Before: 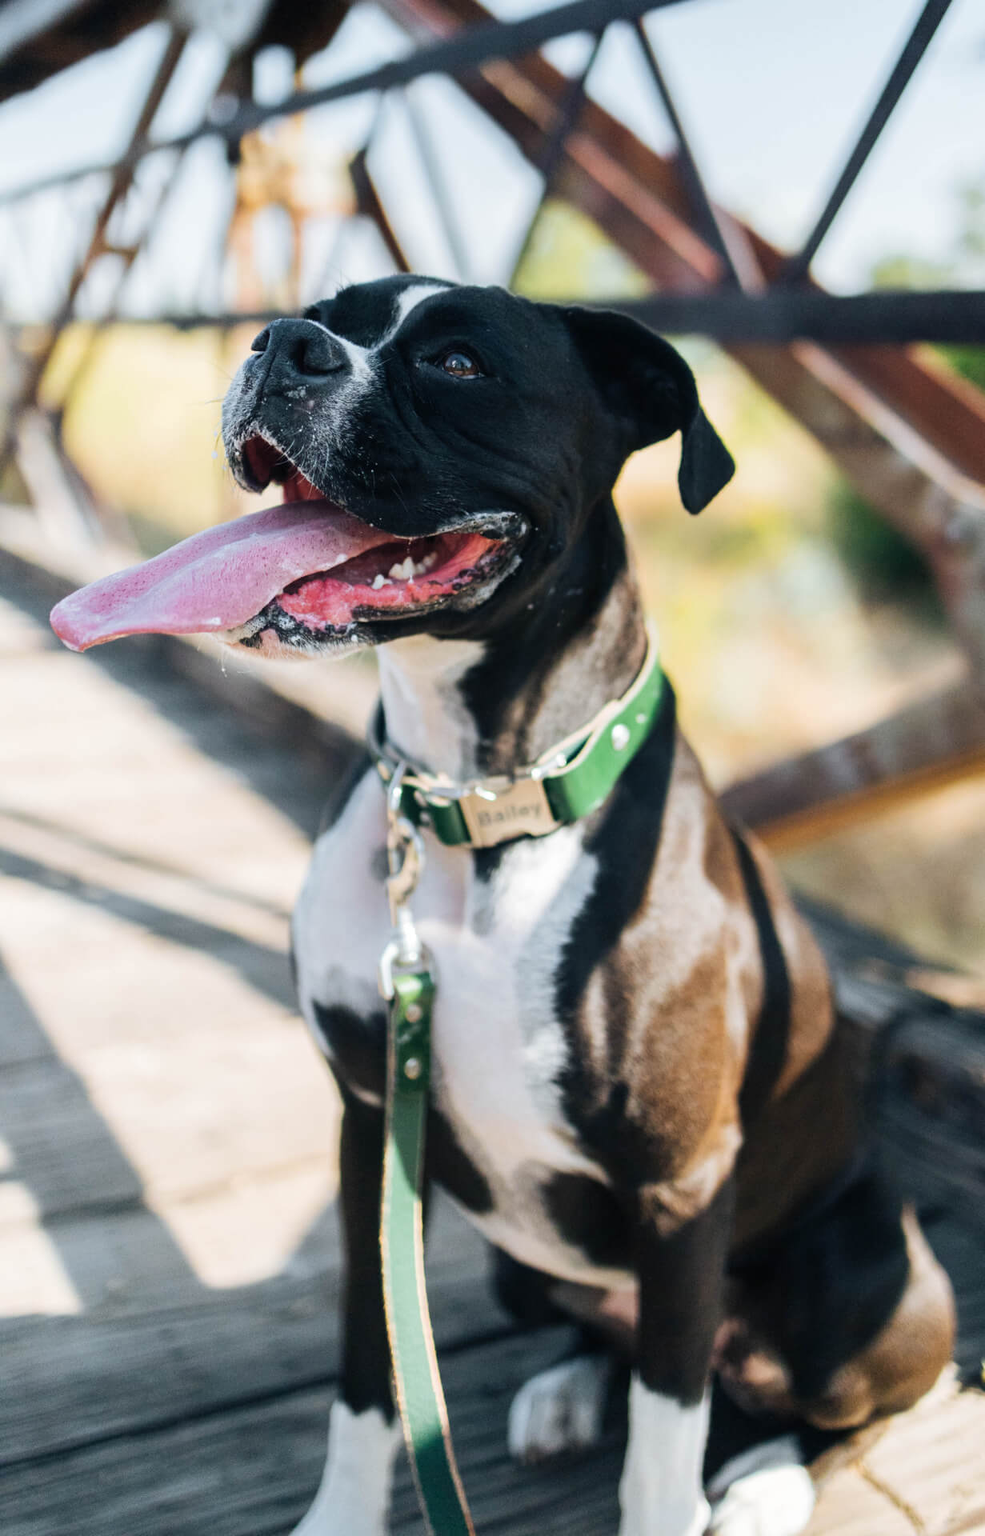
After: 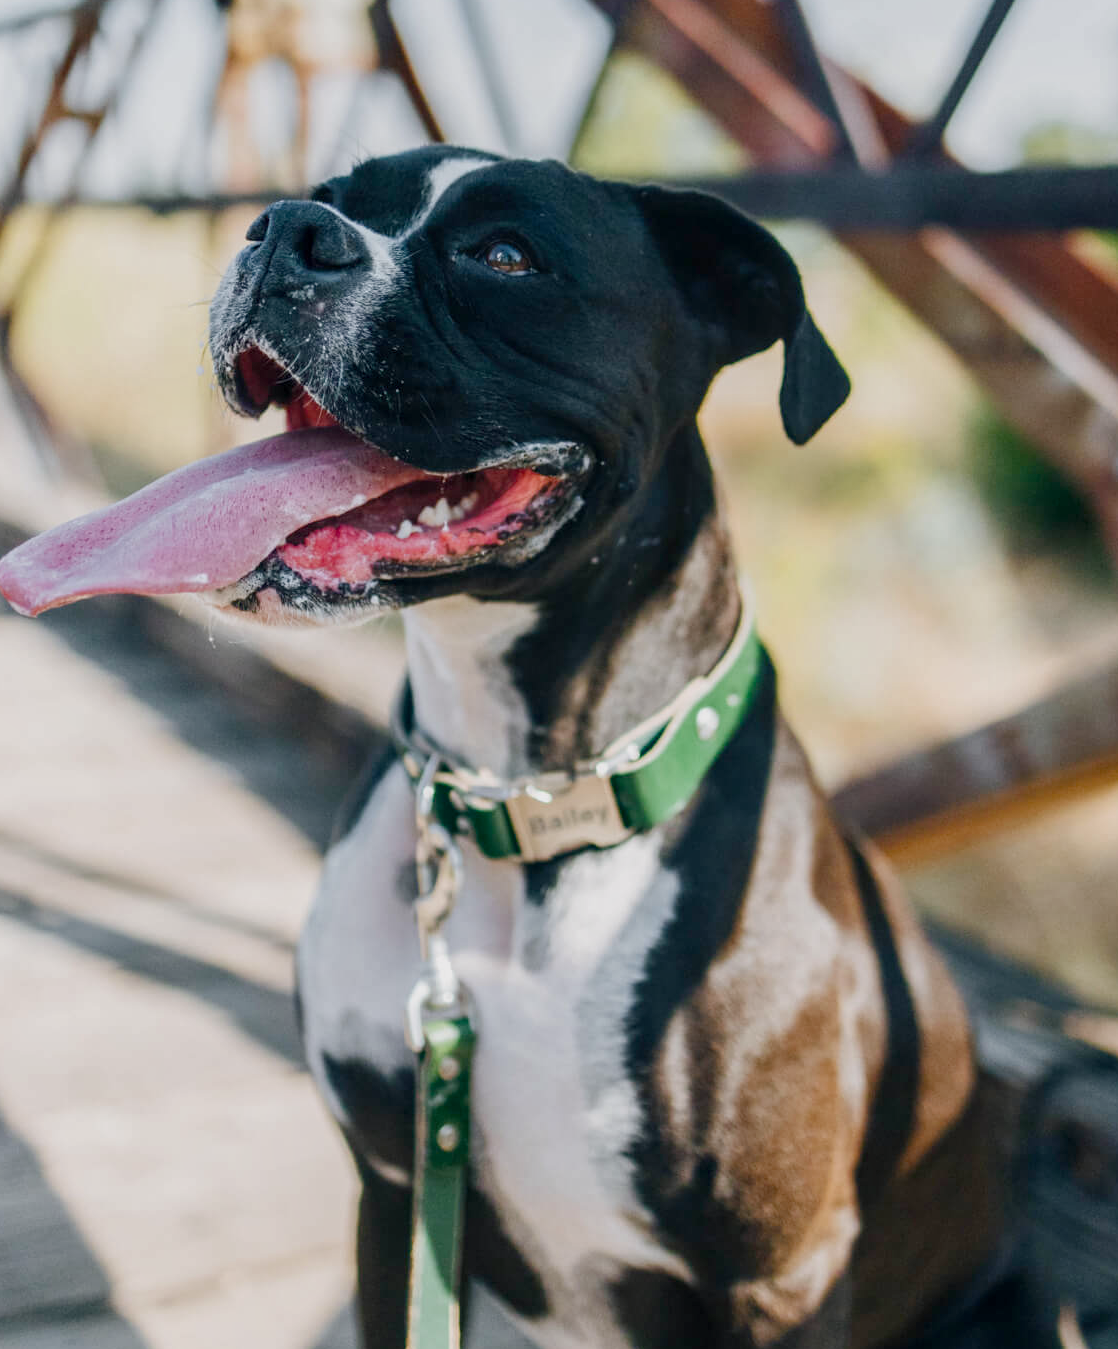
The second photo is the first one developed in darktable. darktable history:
tone equalizer: on, module defaults
color balance rgb: shadows lift › chroma 1%, shadows lift › hue 113°, highlights gain › chroma 0.2%, highlights gain › hue 333°, perceptual saturation grading › global saturation 20%, perceptual saturation grading › highlights -50%, perceptual saturation grading › shadows 25%, contrast -10%
crop: left 5.596%, top 10.314%, right 3.534%, bottom 19.395%
local contrast: on, module defaults
exposure: exposure -0.177 EV, compensate highlight preservation false
